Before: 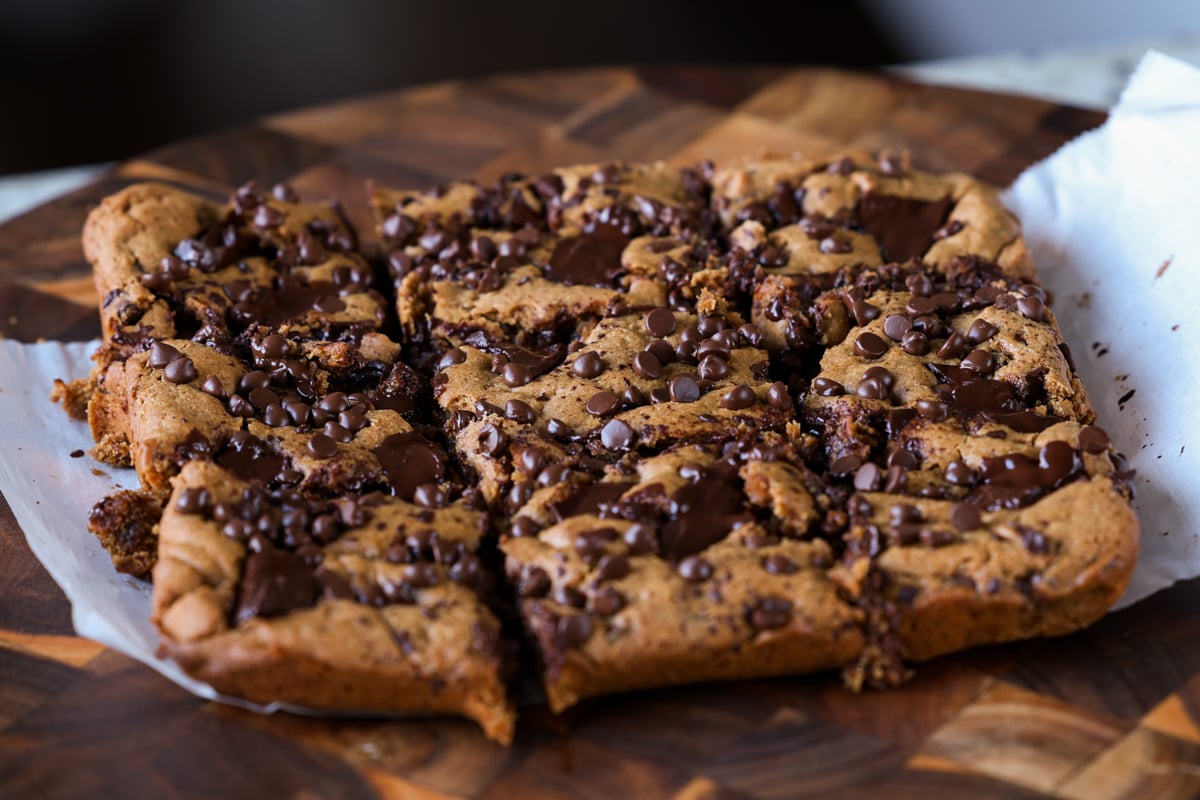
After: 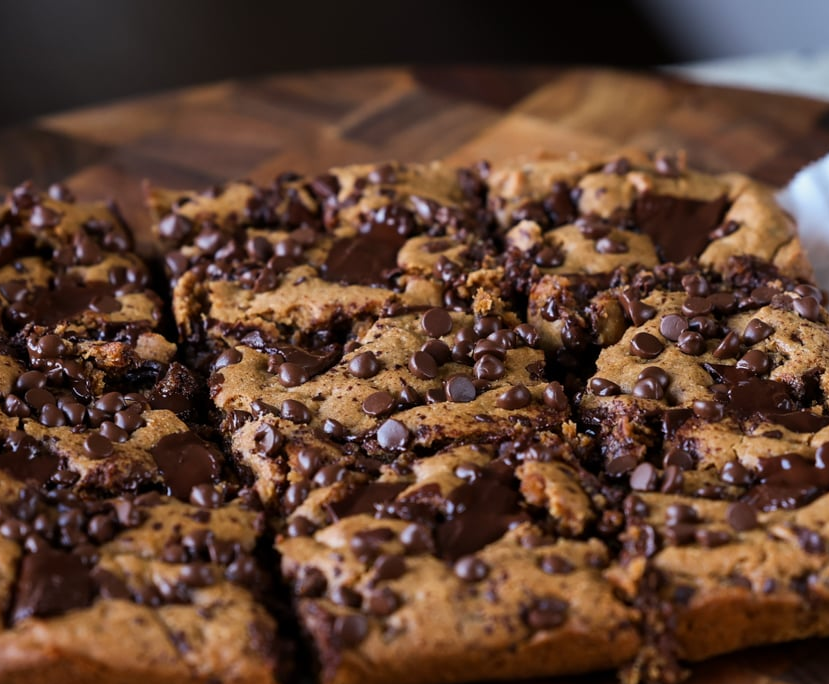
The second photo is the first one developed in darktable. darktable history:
crop: left 18.683%, right 12.21%, bottom 14.381%
